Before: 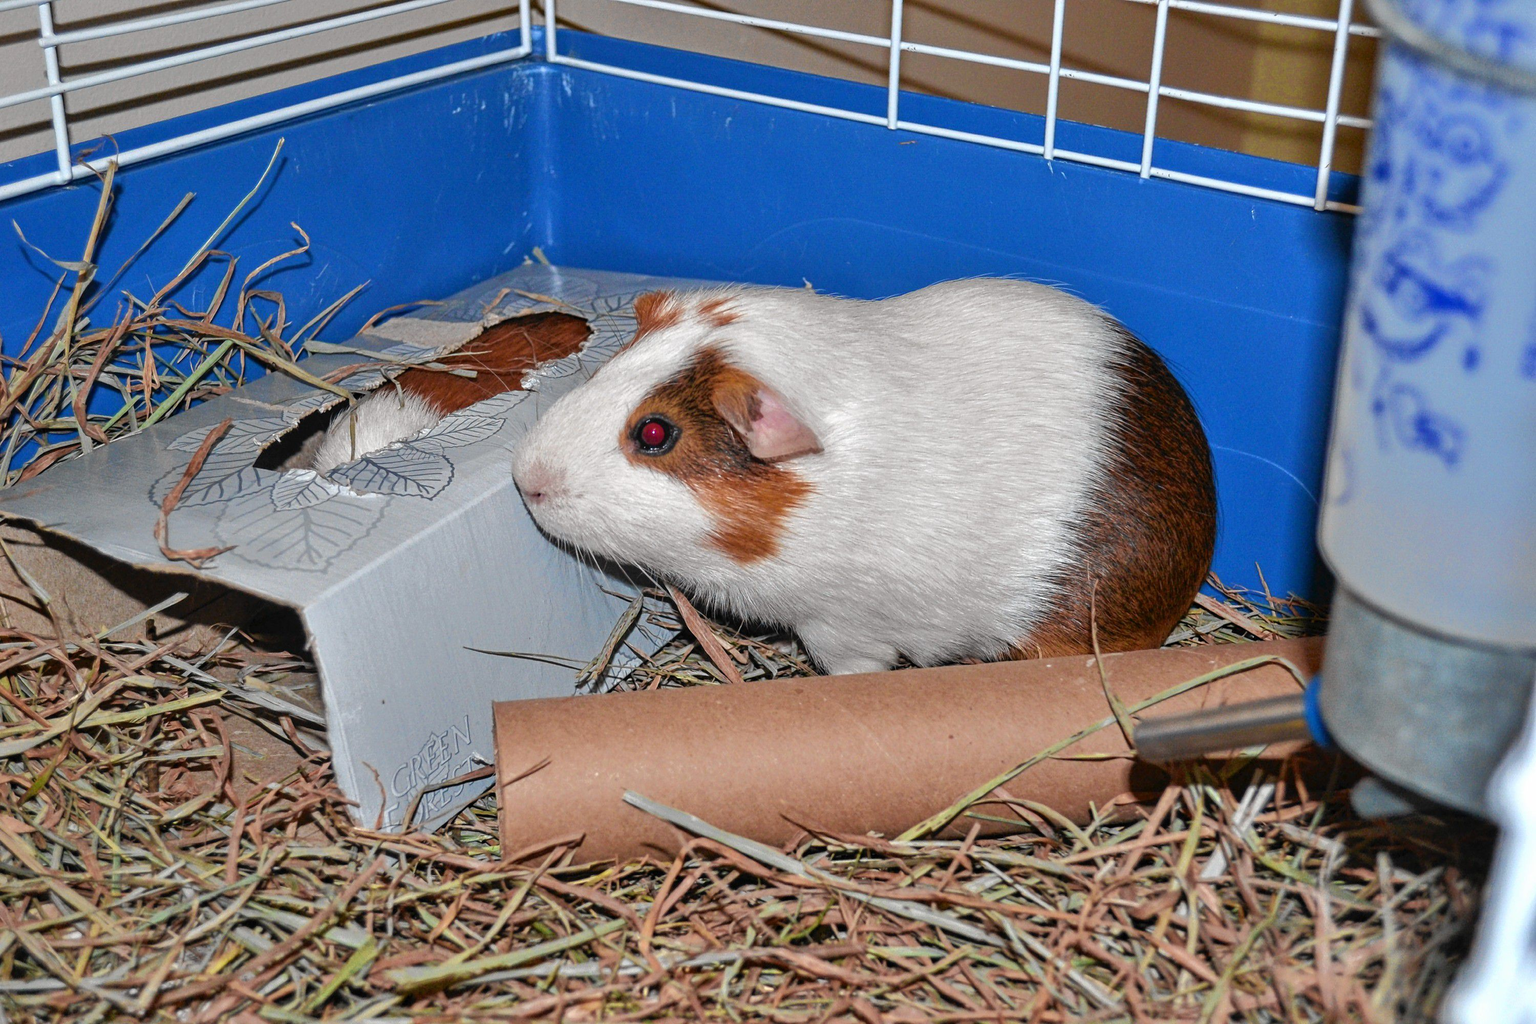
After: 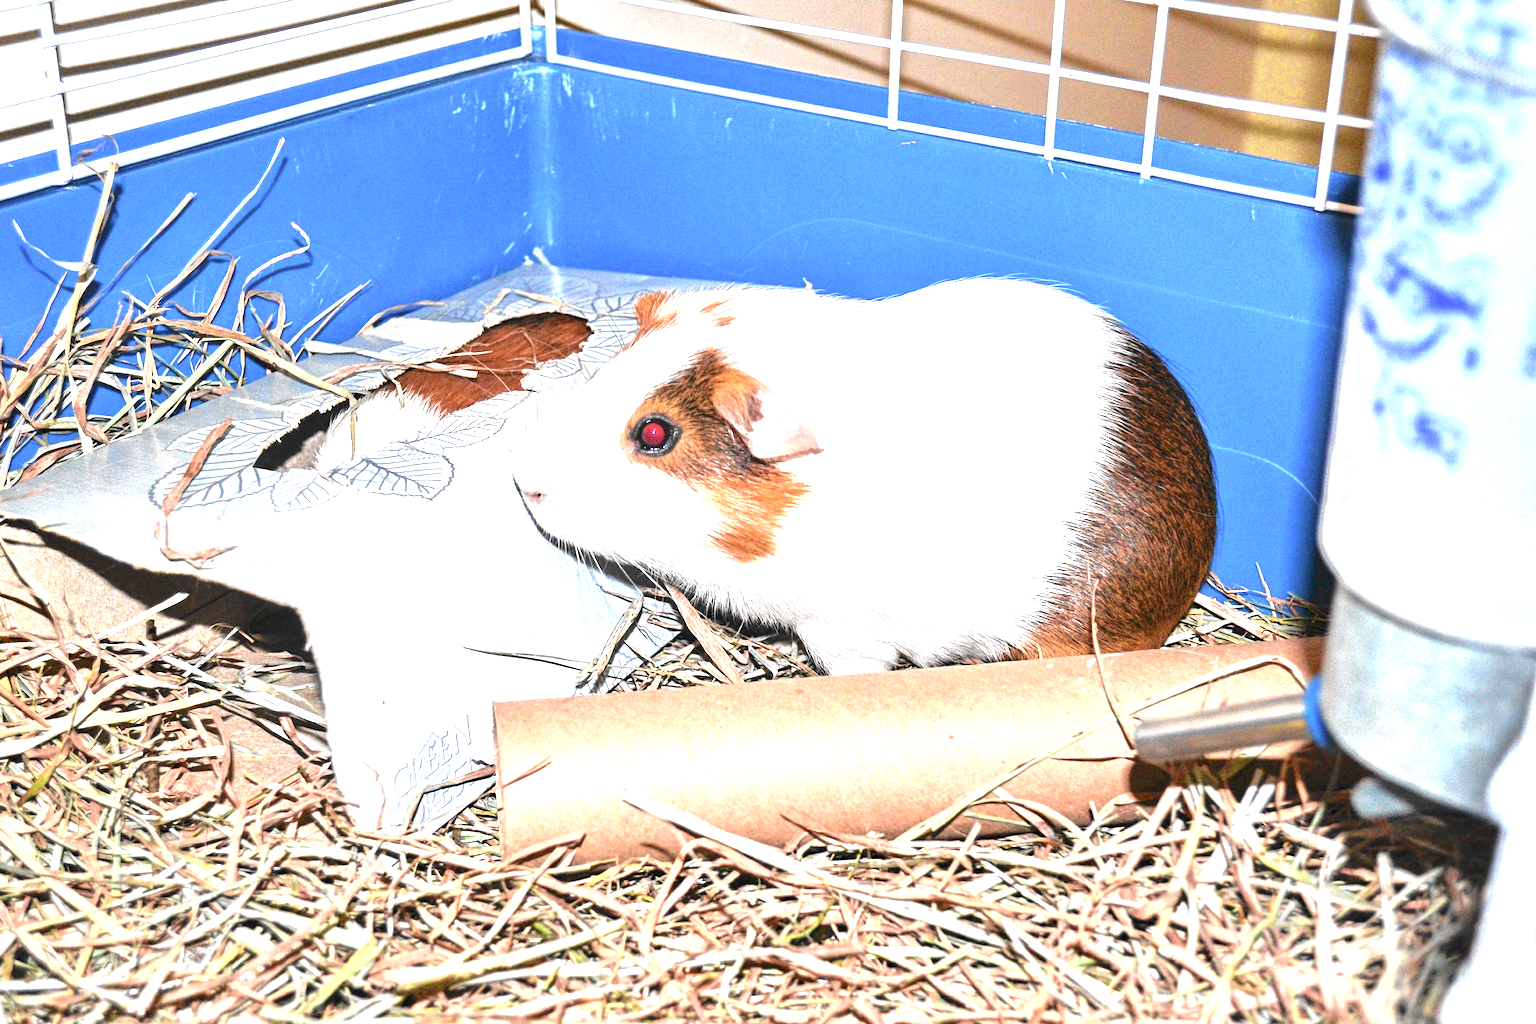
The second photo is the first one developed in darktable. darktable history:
exposure: exposure 2.003 EV, compensate highlight preservation false
color correction: saturation 0.85
